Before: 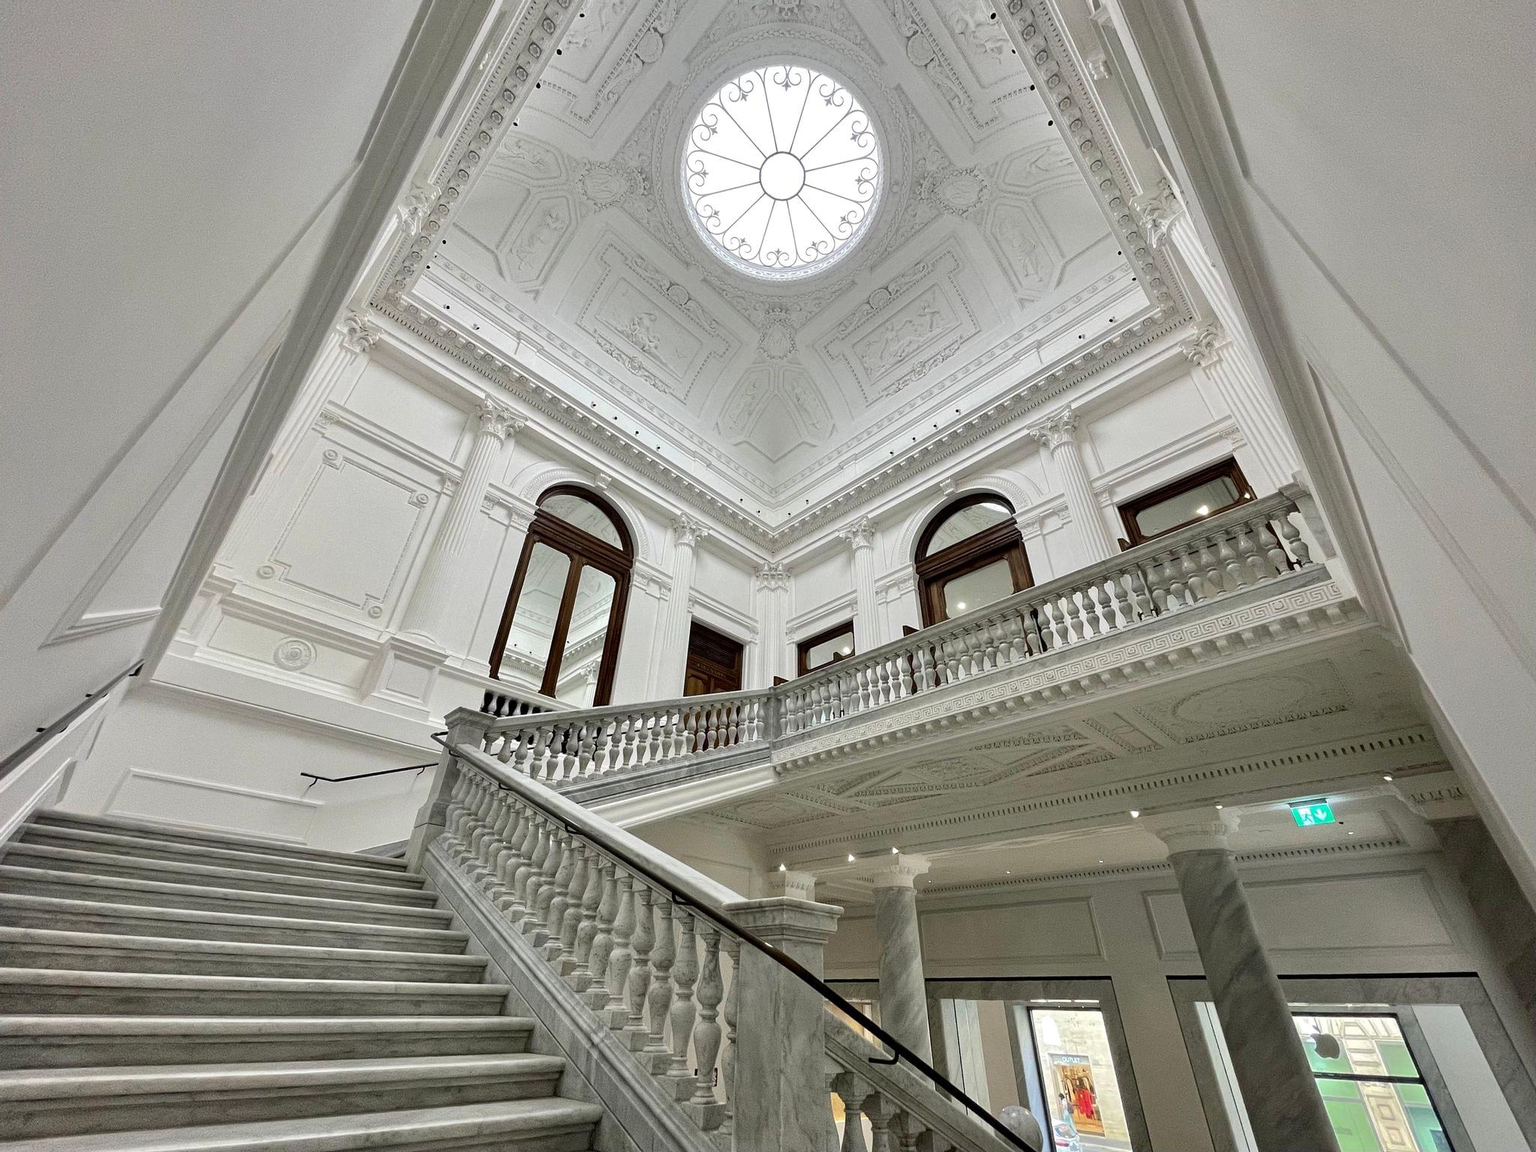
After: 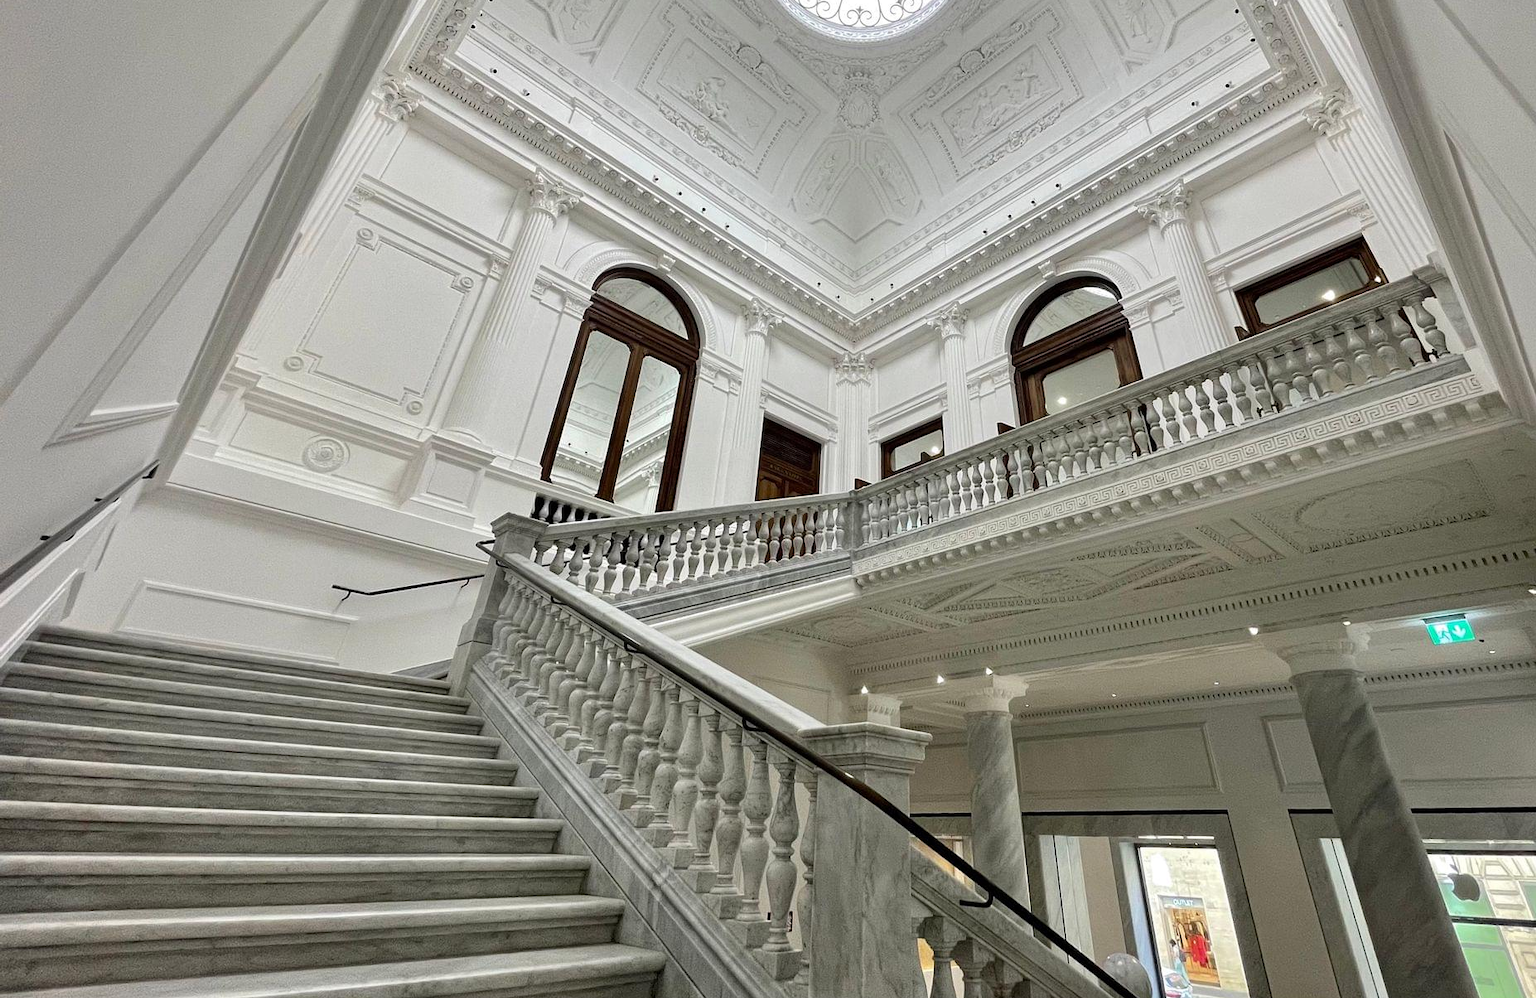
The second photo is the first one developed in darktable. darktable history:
crop: top 21.158%, right 9.467%, bottom 0.342%
